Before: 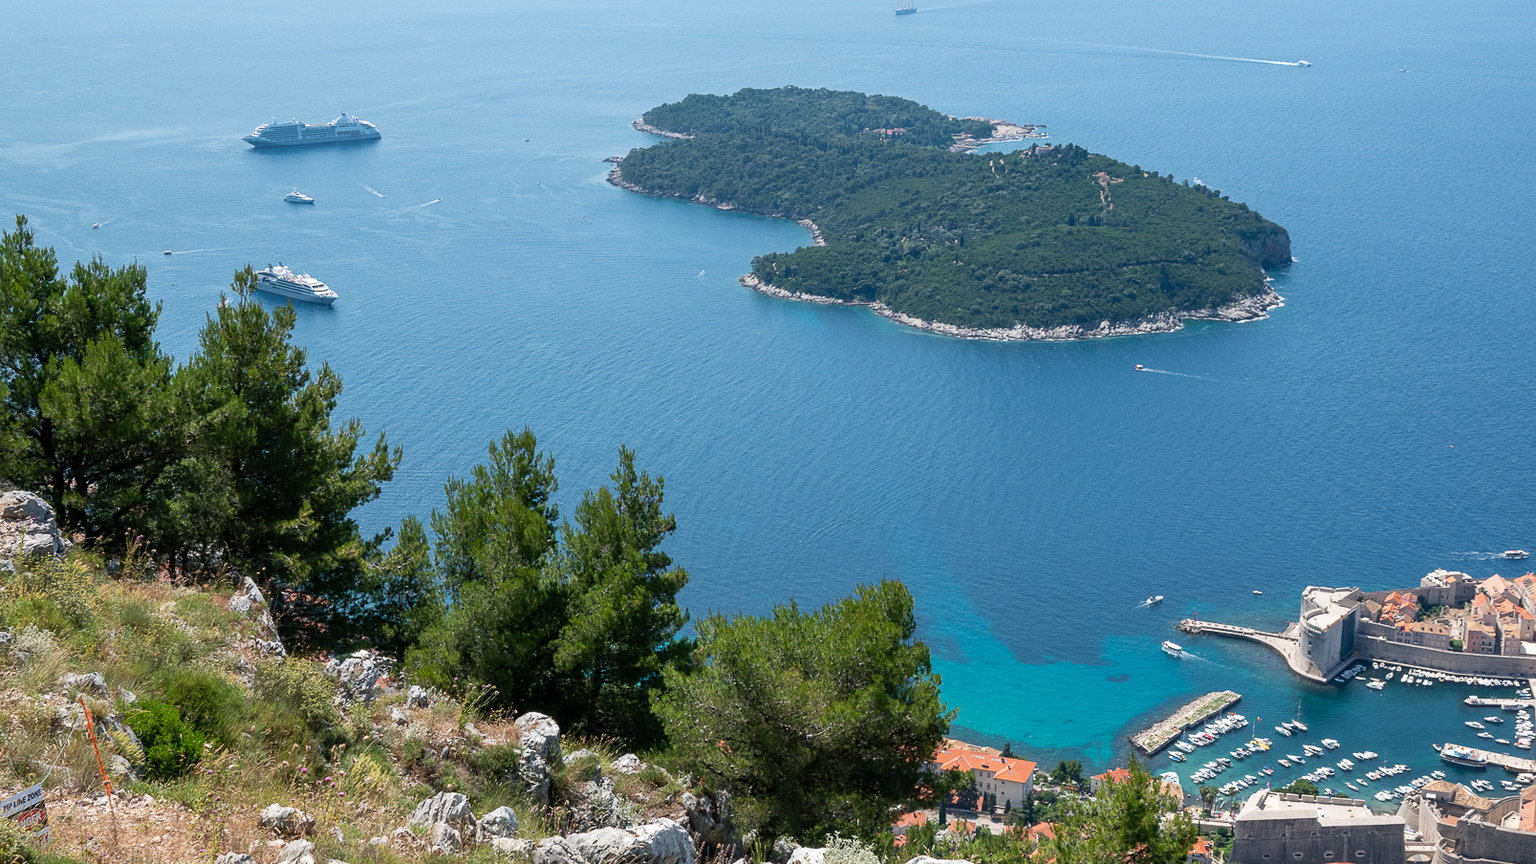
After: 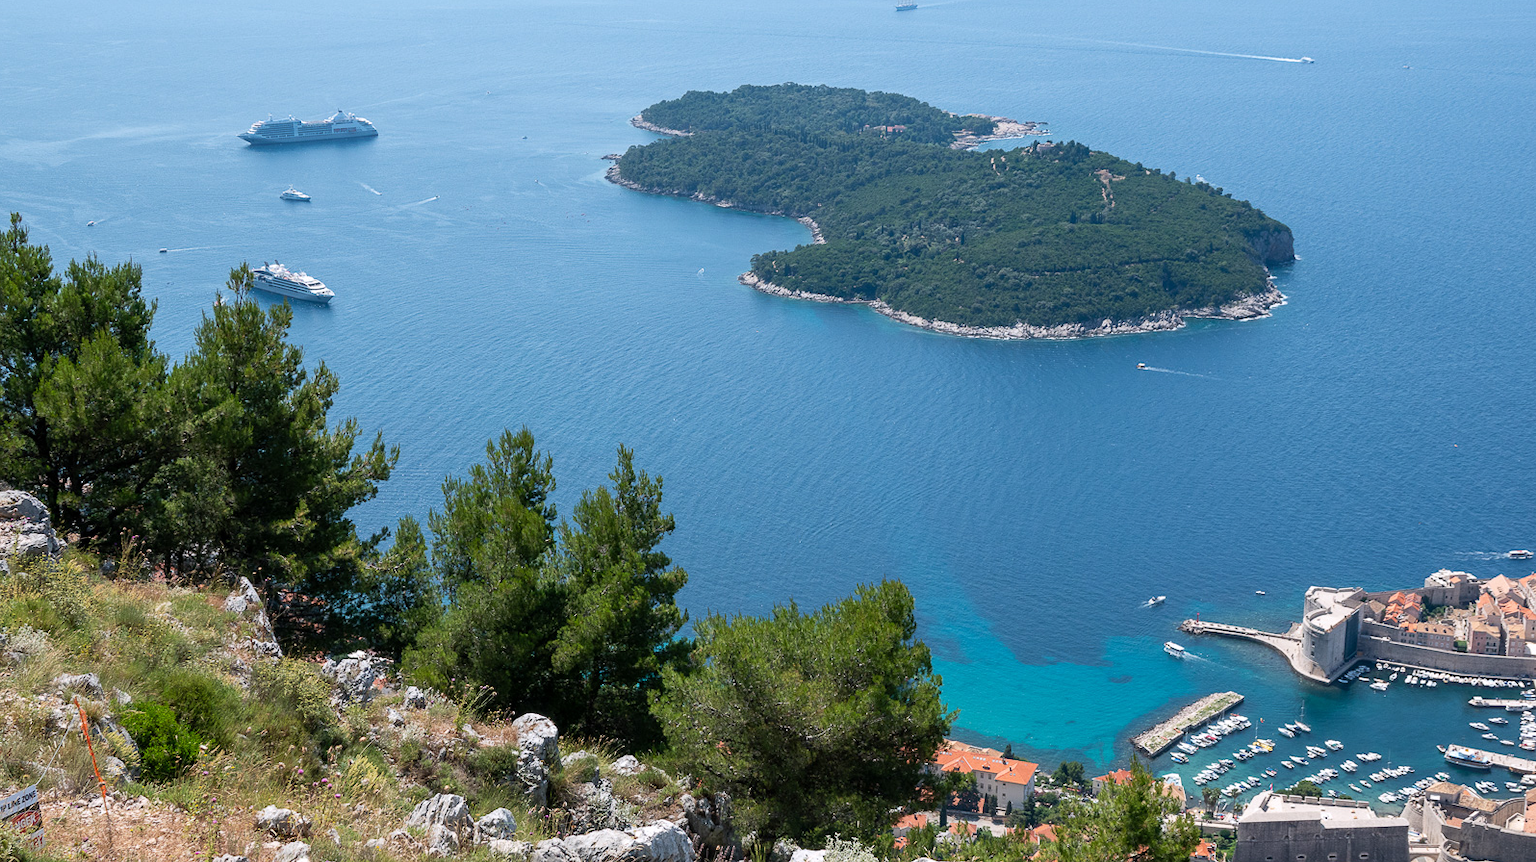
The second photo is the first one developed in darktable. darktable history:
crop: left 0.434%, top 0.485%, right 0.244%, bottom 0.386%
white balance: red 1.004, blue 1.024
